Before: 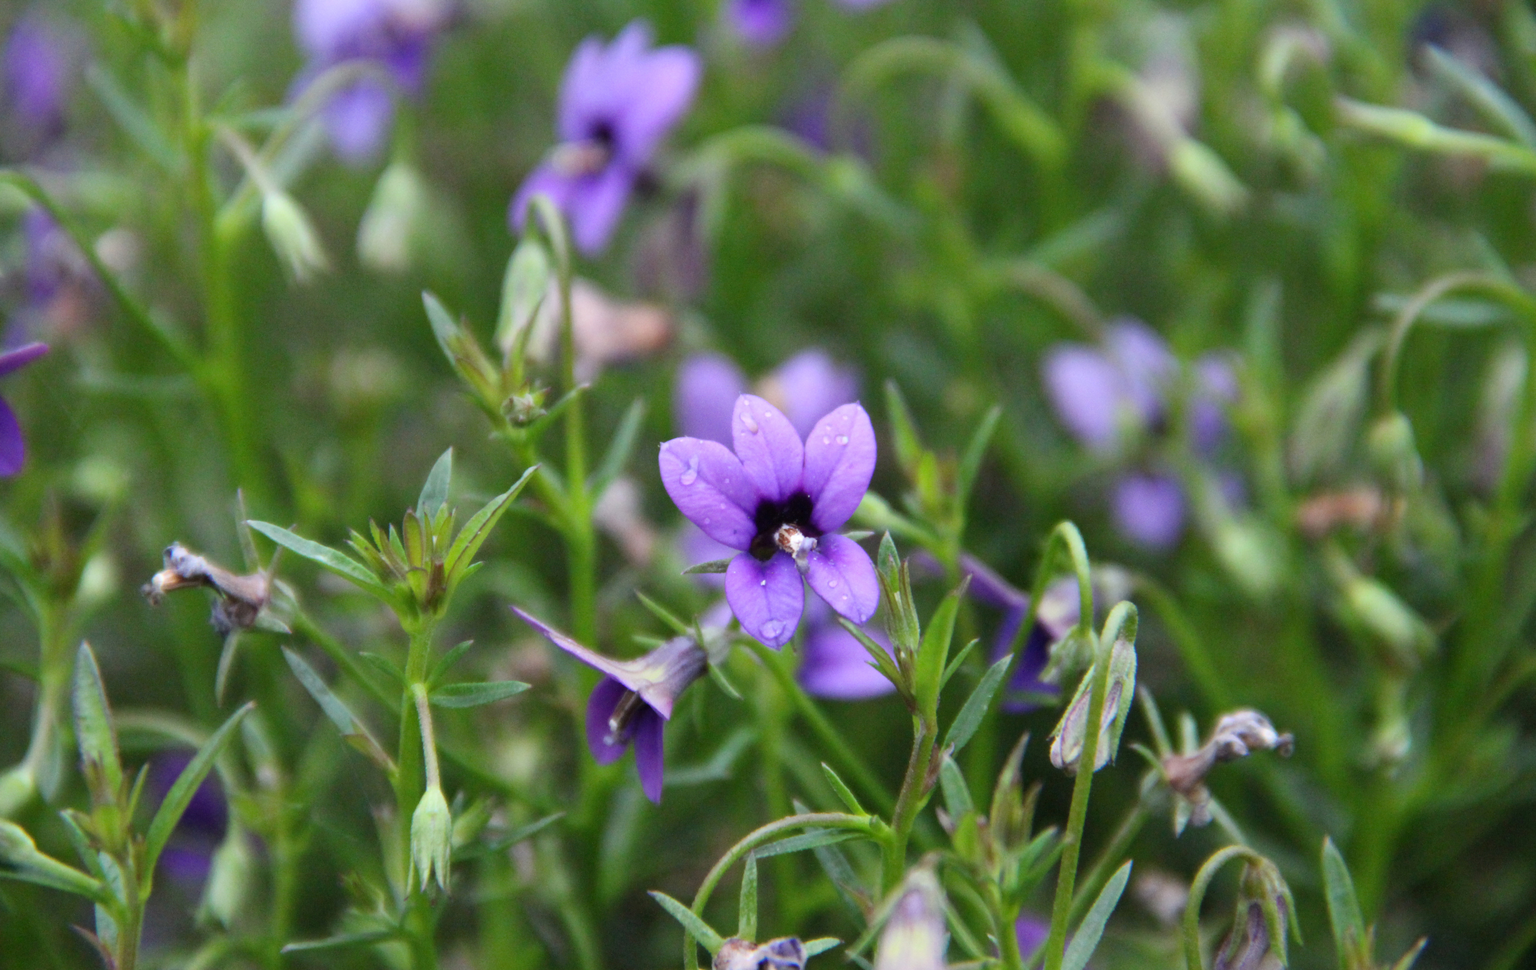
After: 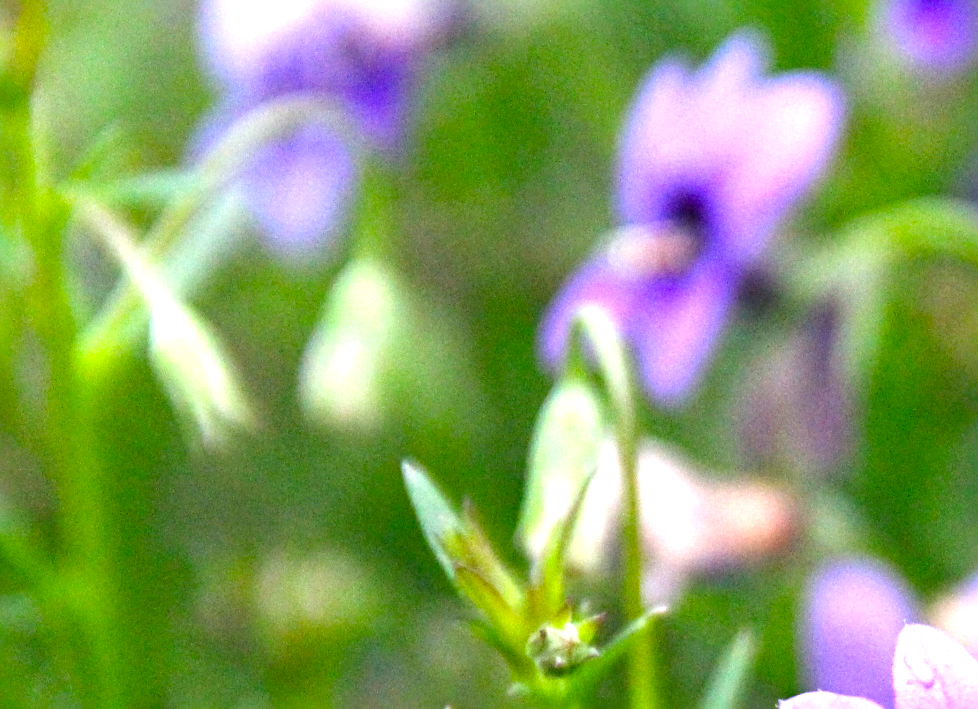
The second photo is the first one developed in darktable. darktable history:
color balance rgb: shadows lift › chroma 2.053%, shadows lift › hue 217.25°, highlights gain › luminance 6.418%, highlights gain › chroma 1.3%, highlights gain › hue 90.82°, perceptual saturation grading › global saturation 30.216%
exposure: black level correction 0, exposure 1.1 EV, compensate highlight preservation false
crop and rotate: left 10.969%, top 0.058%, right 48.797%, bottom 53.736%
sharpen: radius 3.988
contrast brightness saturation: brightness -0.088
